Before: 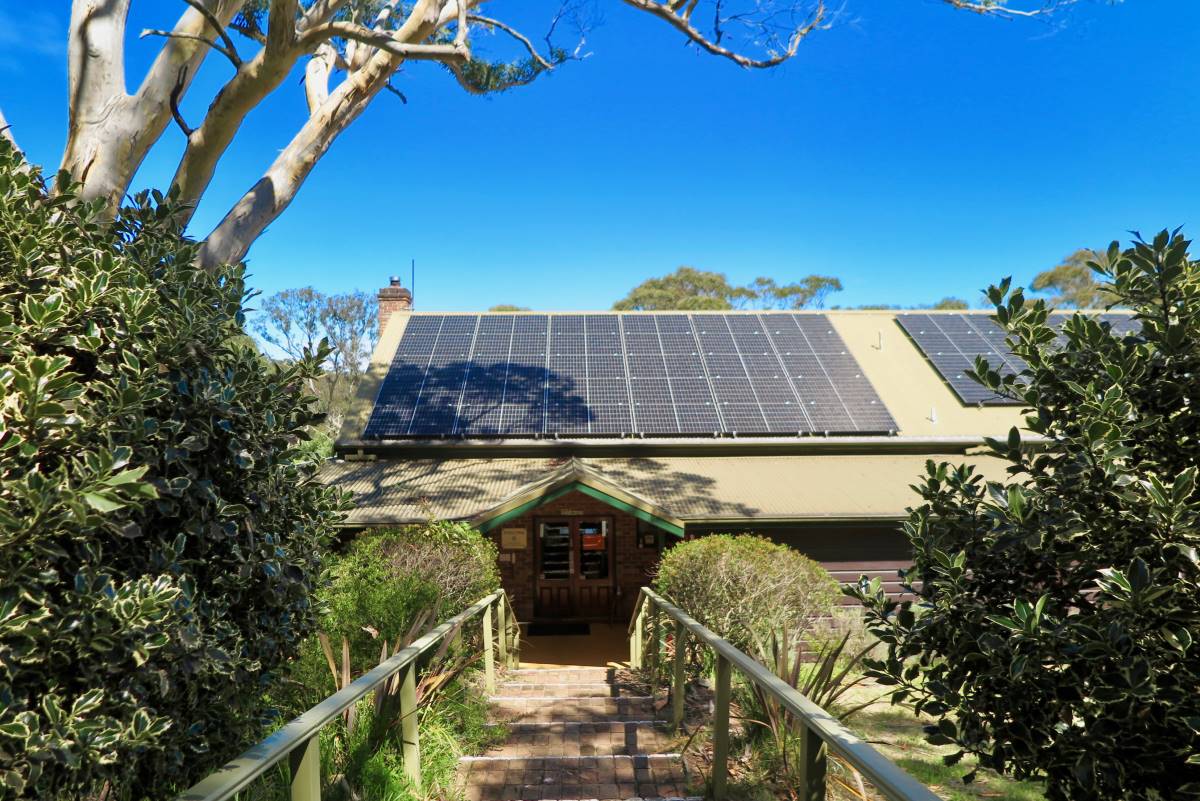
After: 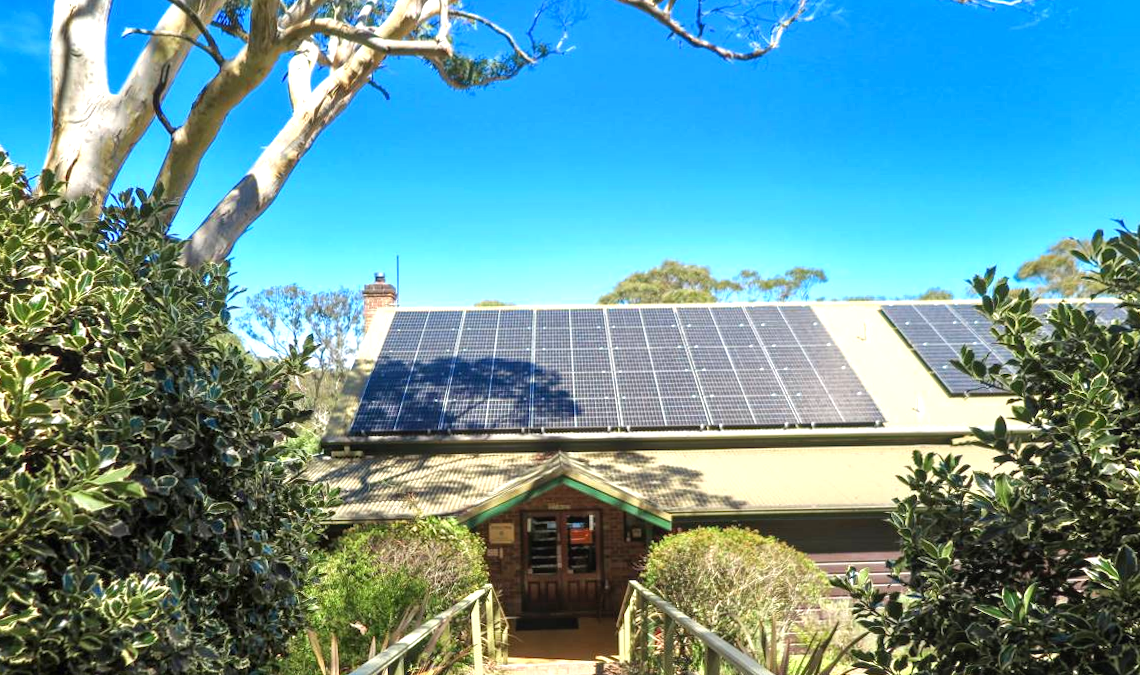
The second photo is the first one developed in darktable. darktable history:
local contrast: detail 115%
crop and rotate: angle 0.598°, left 0.416%, right 3.048%, bottom 14.301%
exposure: exposure 0.746 EV, compensate exposure bias true, compensate highlight preservation false
